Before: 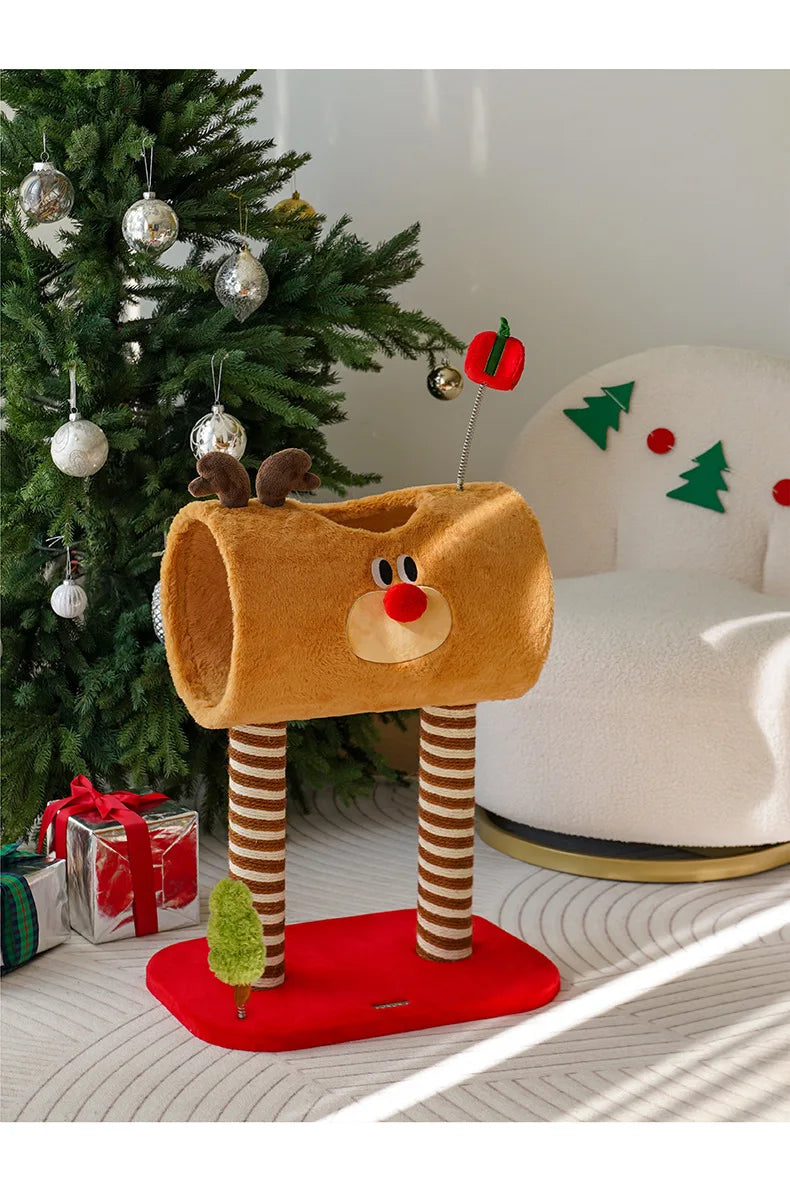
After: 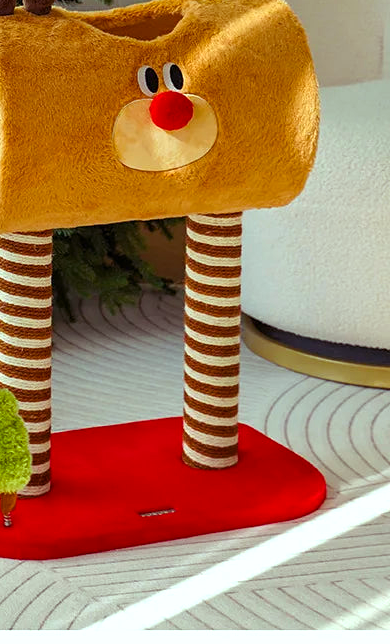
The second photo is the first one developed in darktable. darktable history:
contrast equalizer: octaves 7, y [[0.5, 0.502, 0.506, 0.511, 0.52, 0.537], [0.5 ×6], [0.505, 0.509, 0.518, 0.534, 0.553, 0.561], [0 ×6], [0 ×6]]
color balance rgb: shadows lift › luminance 0.49%, shadows lift › chroma 6.83%, shadows lift › hue 300.29°, power › hue 208.98°, highlights gain › luminance 20.24%, highlights gain › chroma 2.73%, highlights gain › hue 173.85°, perceptual saturation grading › global saturation 18.05%
crop: left 29.672%, top 41.786%, right 20.851%, bottom 3.487%
